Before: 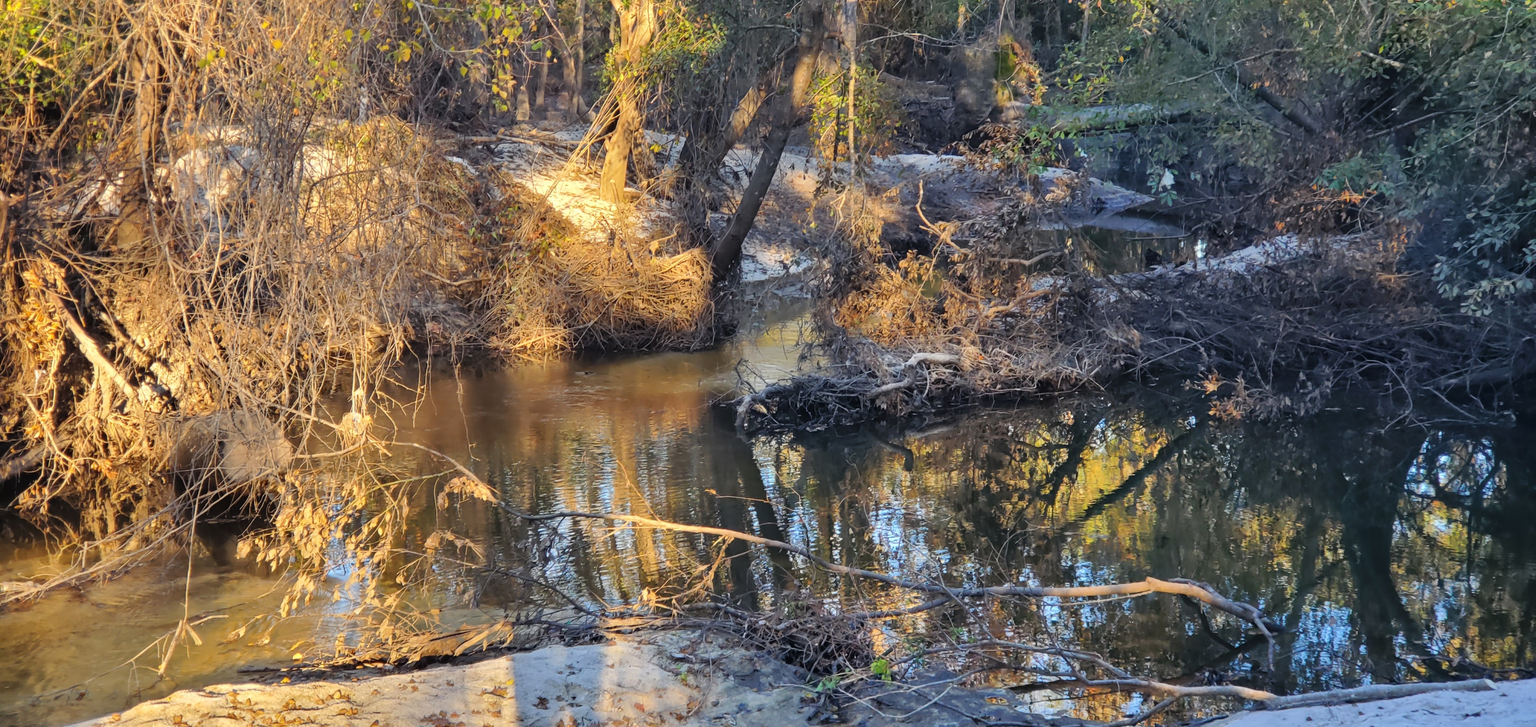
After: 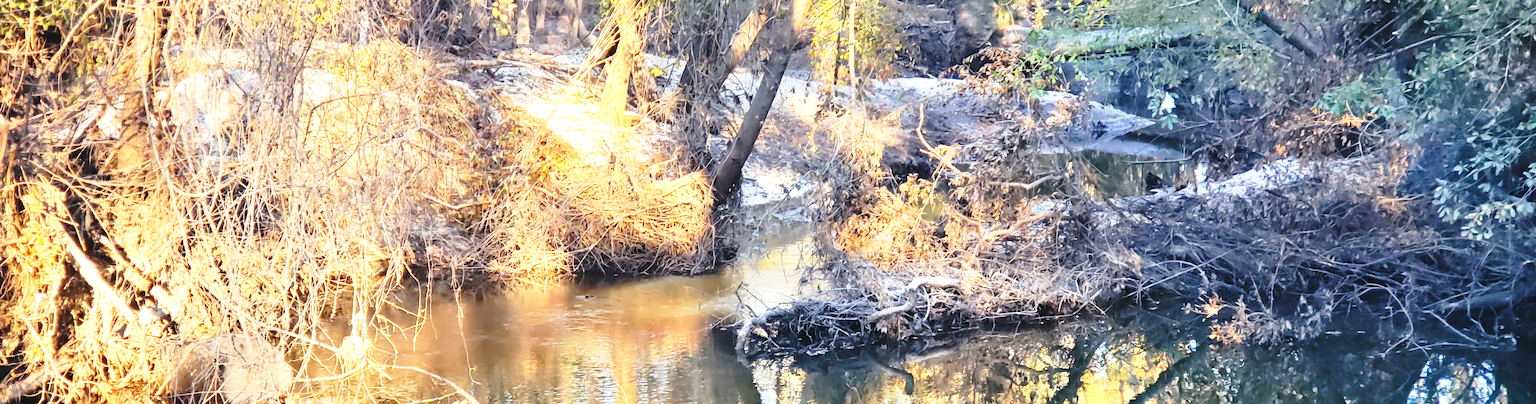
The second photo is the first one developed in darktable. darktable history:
exposure: exposure 1 EV, compensate highlight preservation false
base curve: curves: ch0 [(0, 0) (0.028, 0.03) (0.121, 0.232) (0.46, 0.748) (0.859, 0.968) (1, 1)], preserve colors none
crop and rotate: top 10.6%, bottom 33.77%
